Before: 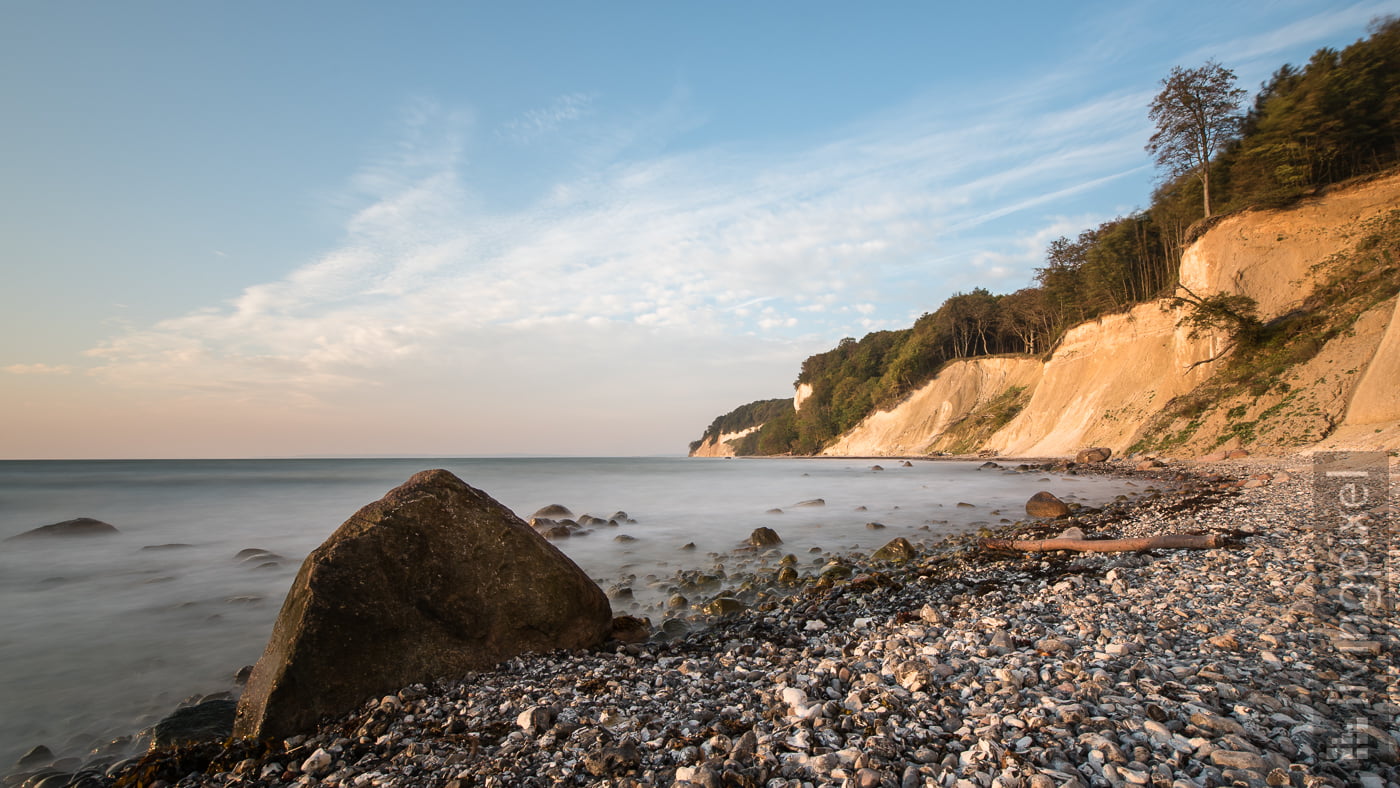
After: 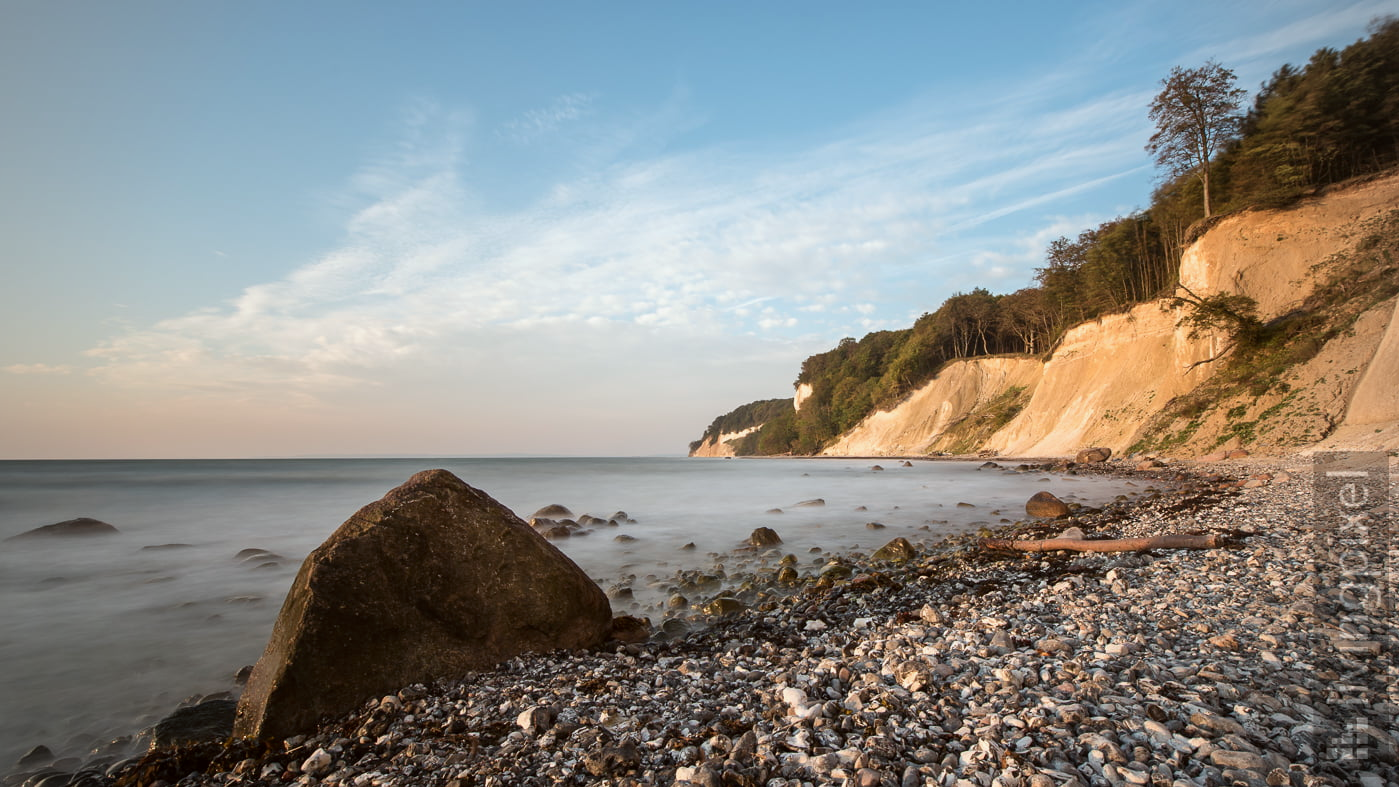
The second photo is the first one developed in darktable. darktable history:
vignetting: brightness -0.167
color correction: highlights a* -2.73, highlights b* -2.09, shadows a* 2.41, shadows b* 2.73
